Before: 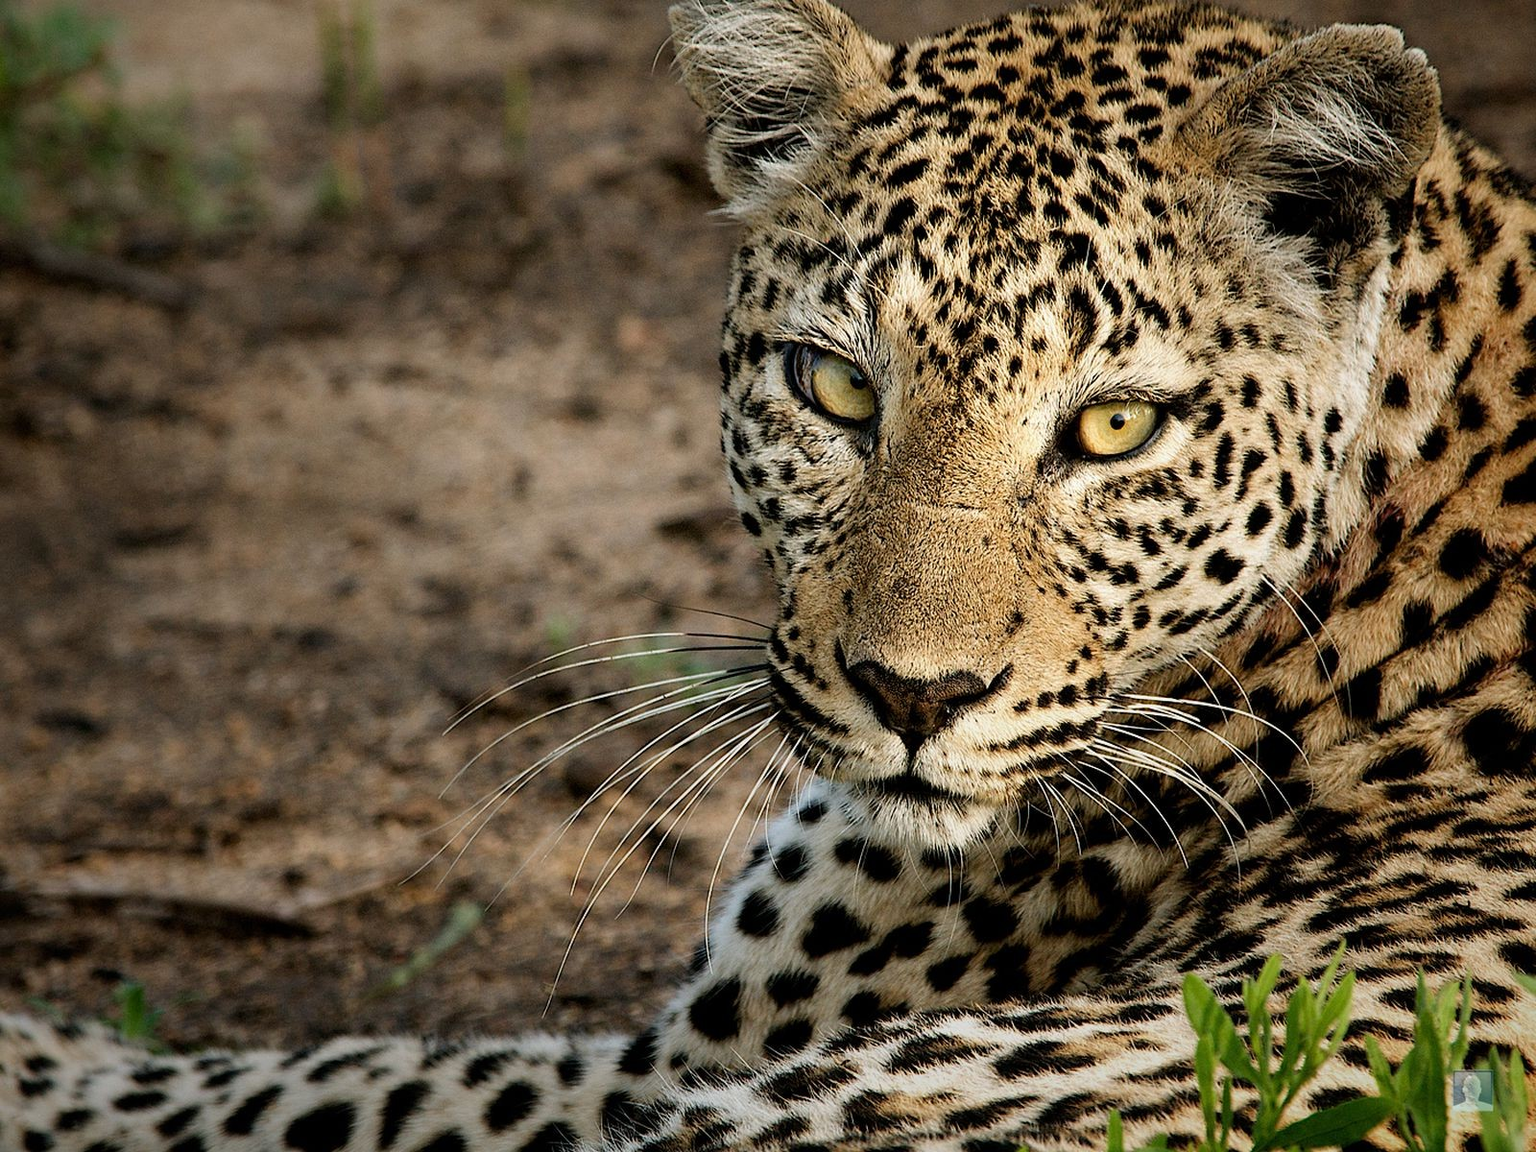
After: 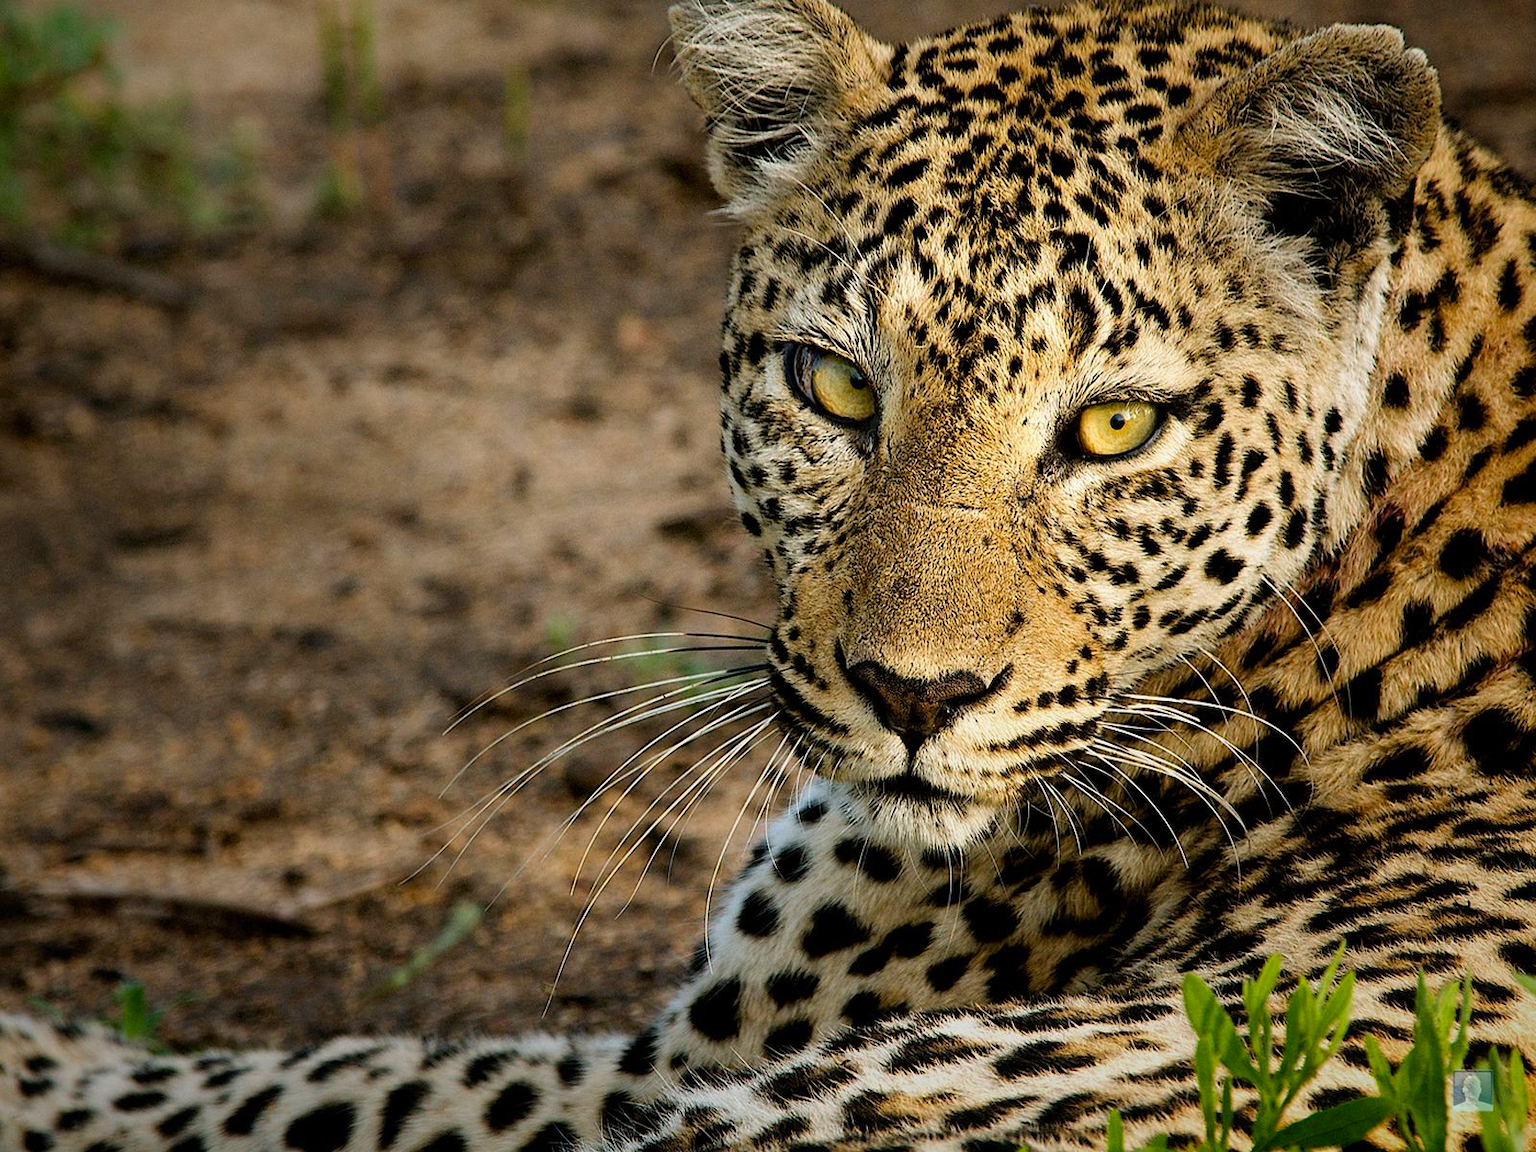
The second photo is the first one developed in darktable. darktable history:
color balance rgb: power › hue 71.31°, perceptual saturation grading › global saturation 0.057%, global vibrance 40.796%
